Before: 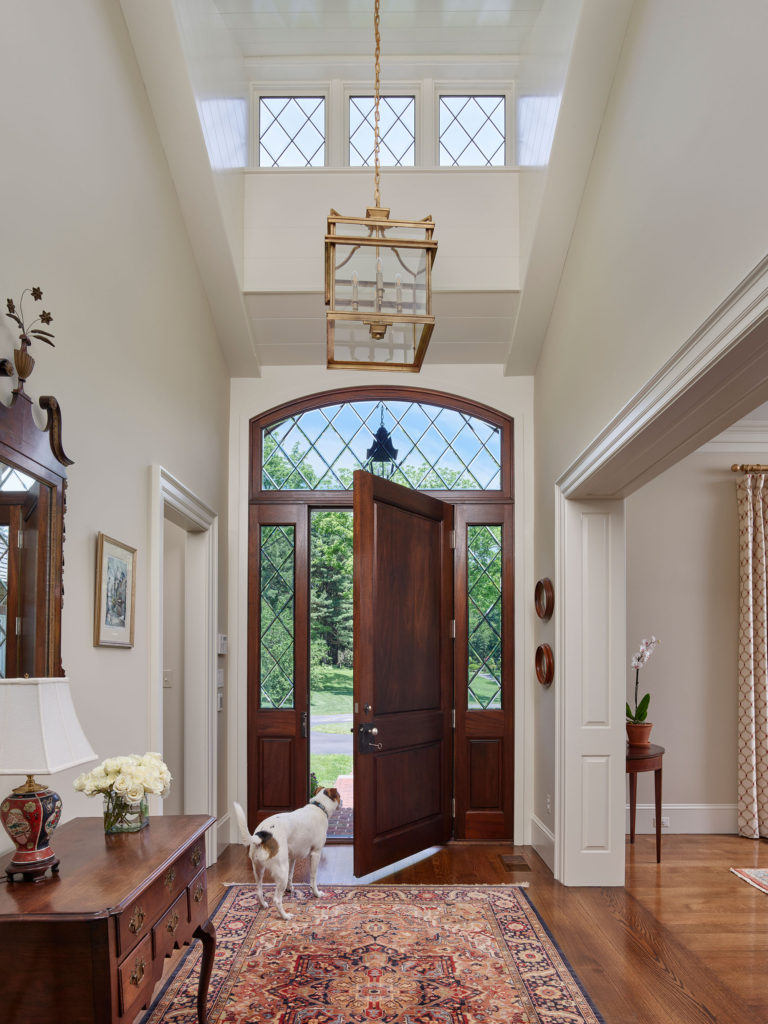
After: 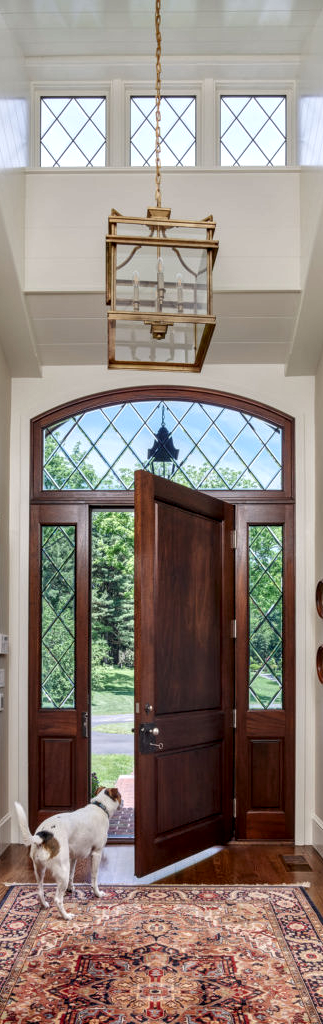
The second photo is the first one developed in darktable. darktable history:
crop: left 28.583%, right 29.231%
local contrast: detail 150%
